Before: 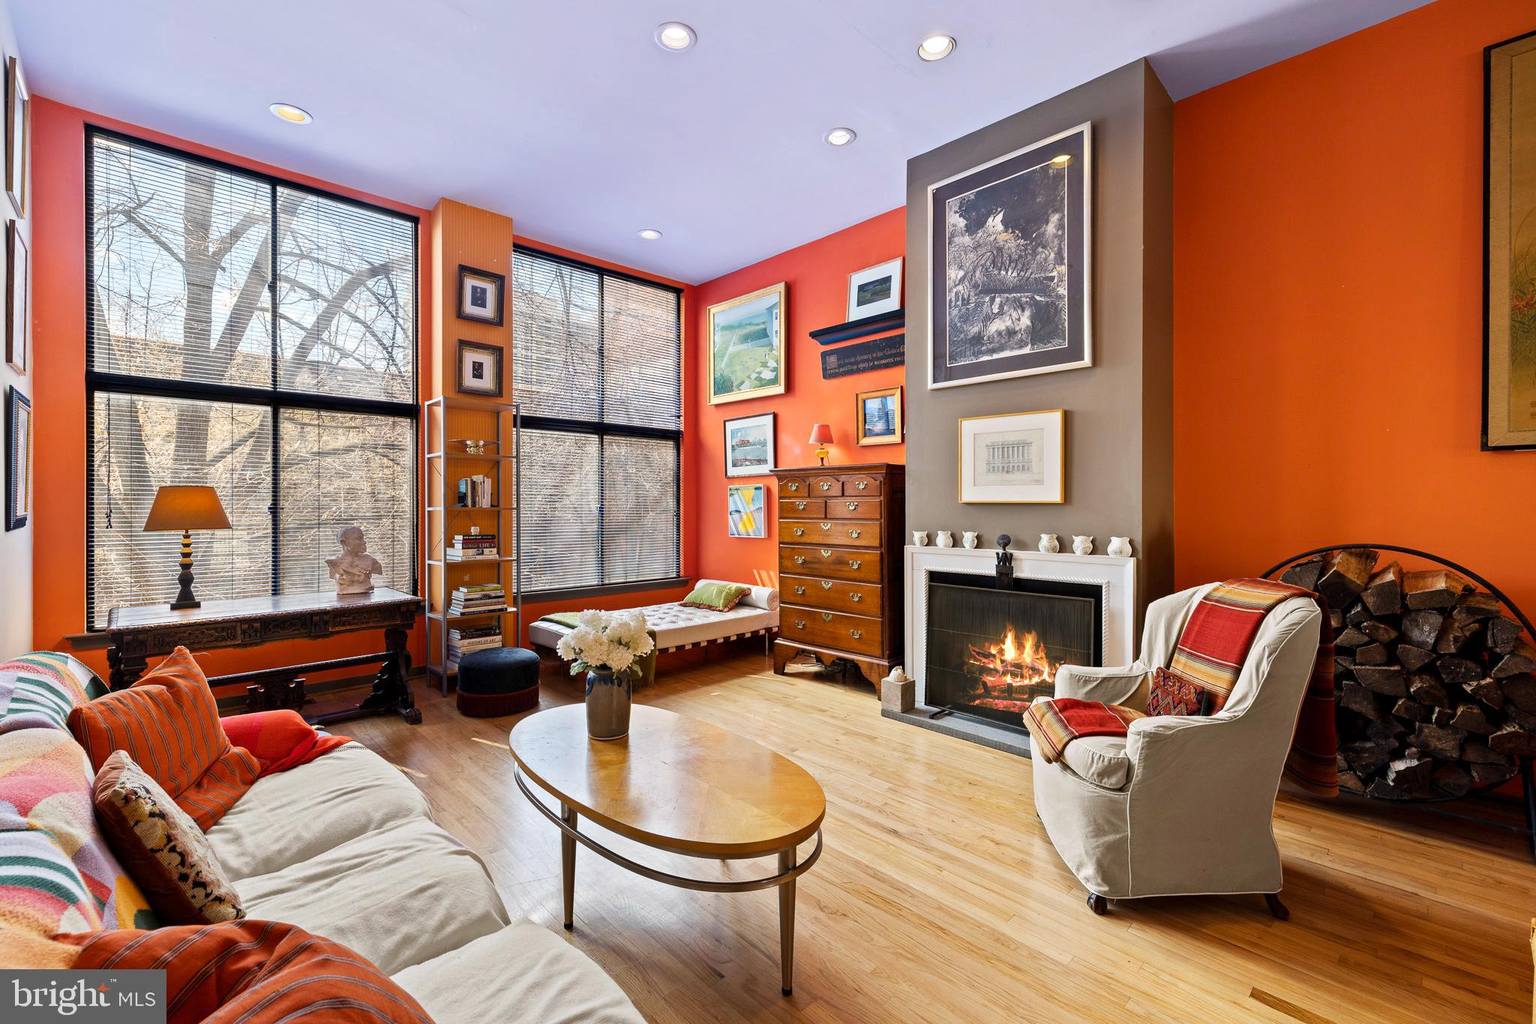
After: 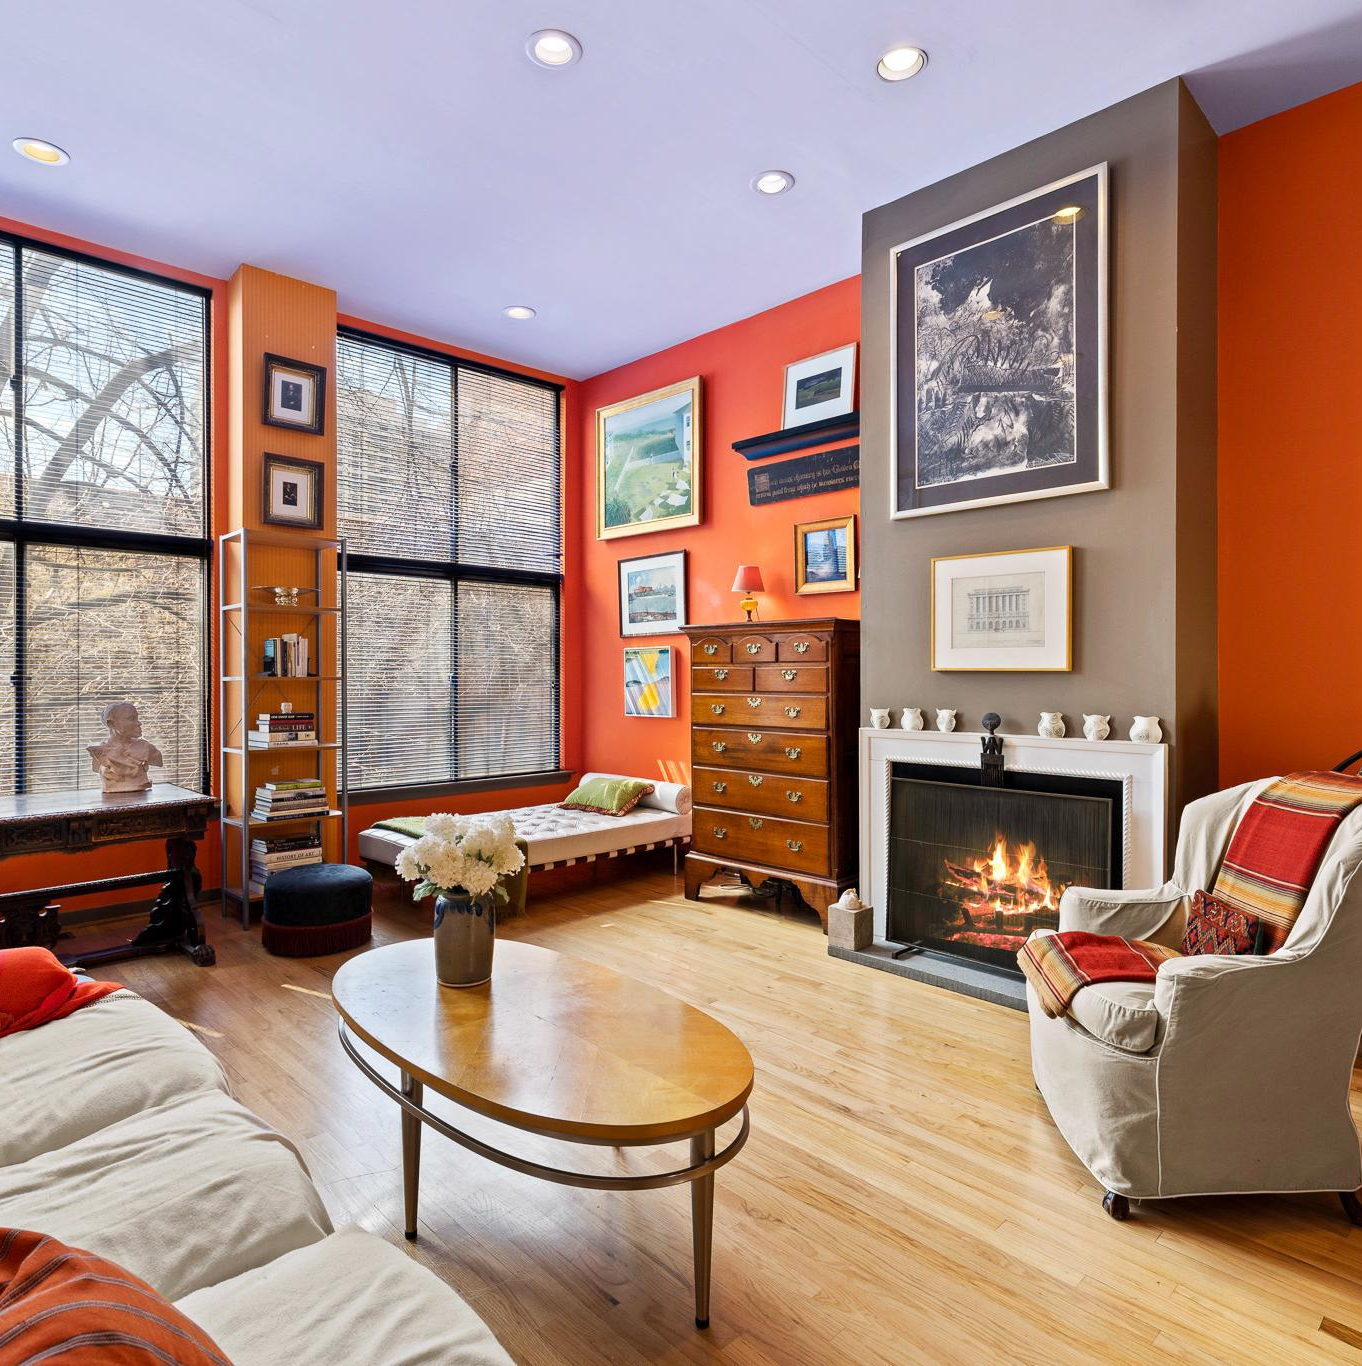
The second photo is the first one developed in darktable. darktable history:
crop: left 16.987%, right 16.503%
